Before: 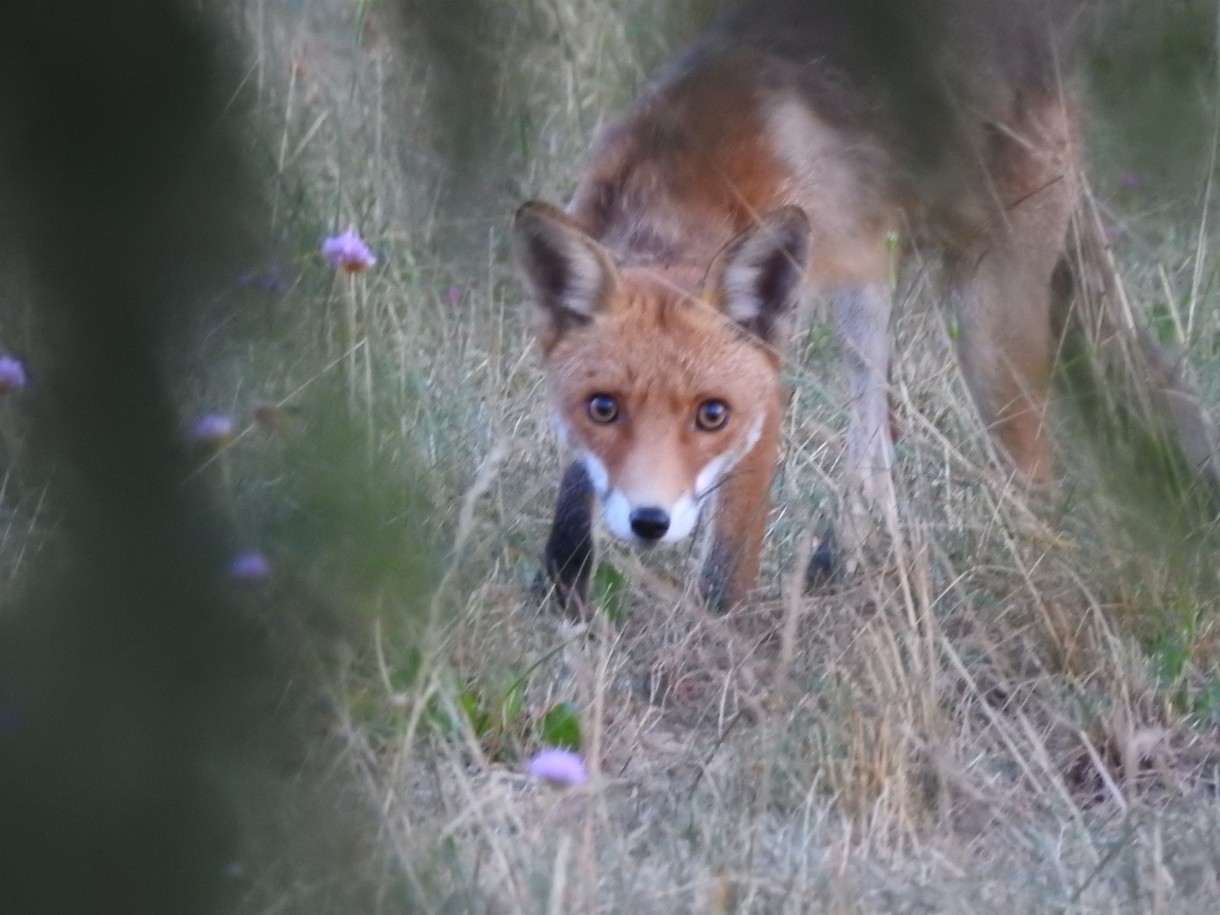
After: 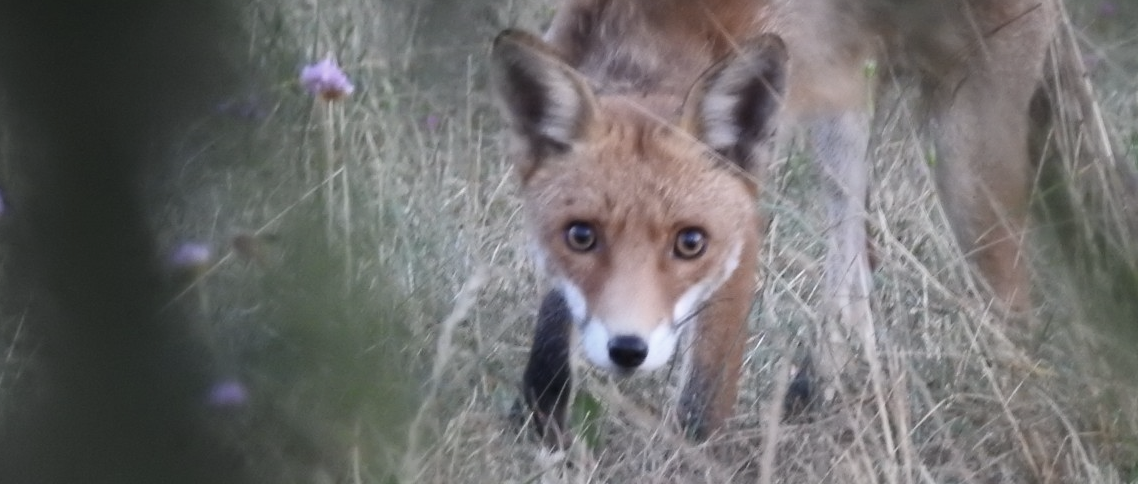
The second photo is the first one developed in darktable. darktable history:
crop: left 1.811%, top 18.89%, right 4.852%, bottom 28.197%
contrast brightness saturation: contrast 0.103, saturation -0.361
